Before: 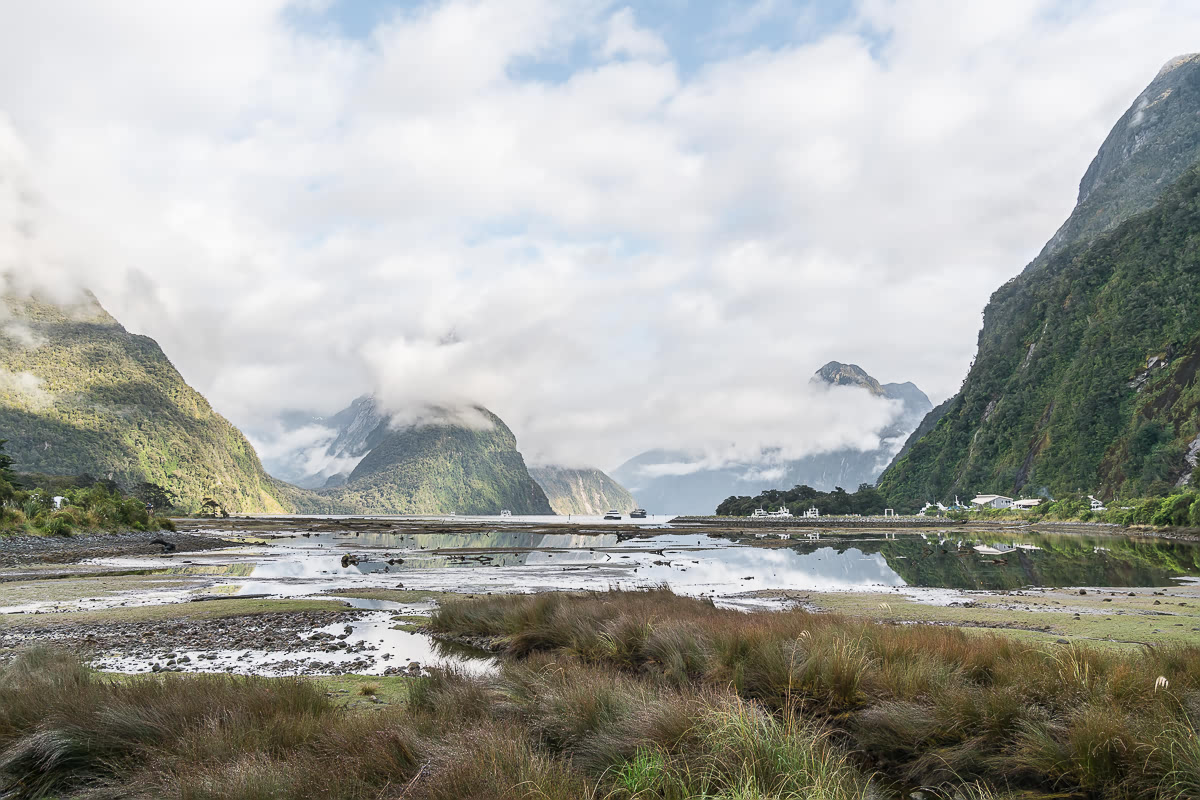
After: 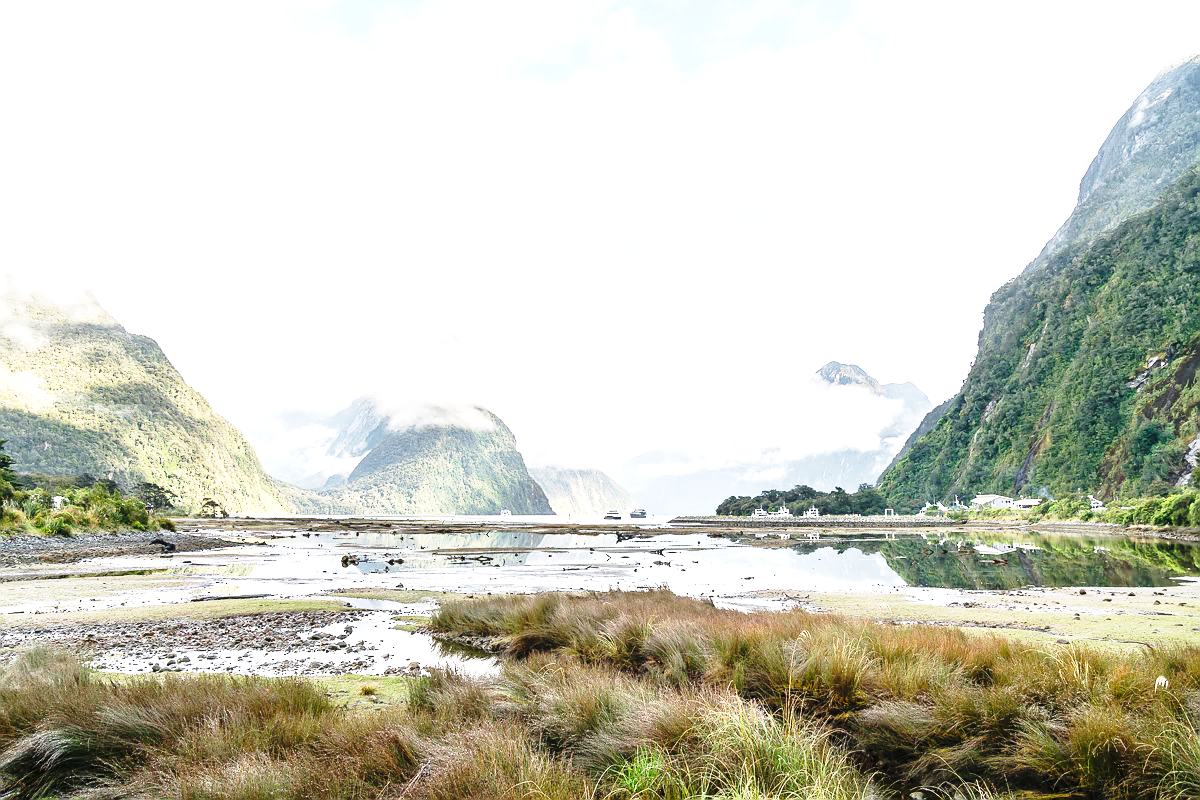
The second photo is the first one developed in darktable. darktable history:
base curve: curves: ch0 [(0, 0) (0.04, 0.03) (0.133, 0.232) (0.448, 0.748) (0.843, 0.968) (1, 1)], preserve colors none
exposure: black level correction 0, exposure 0.7 EV, compensate exposure bias true, compensate highlight preservation false
